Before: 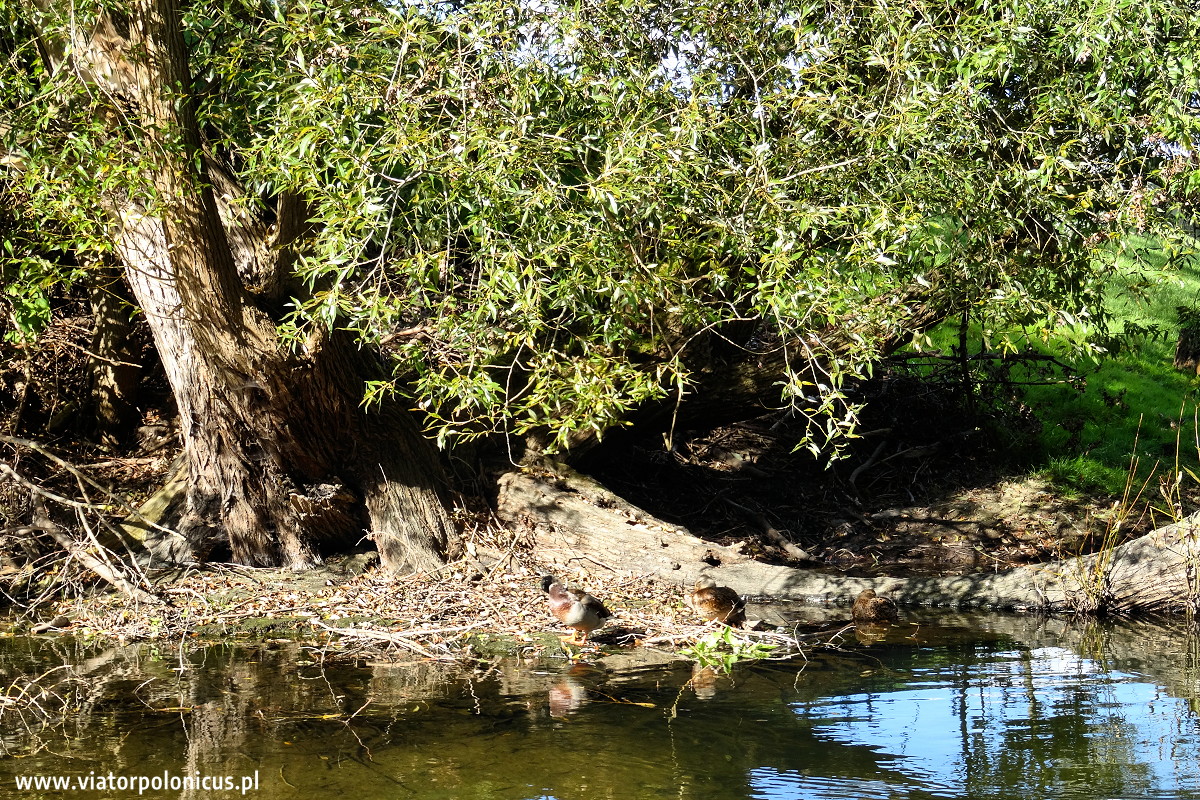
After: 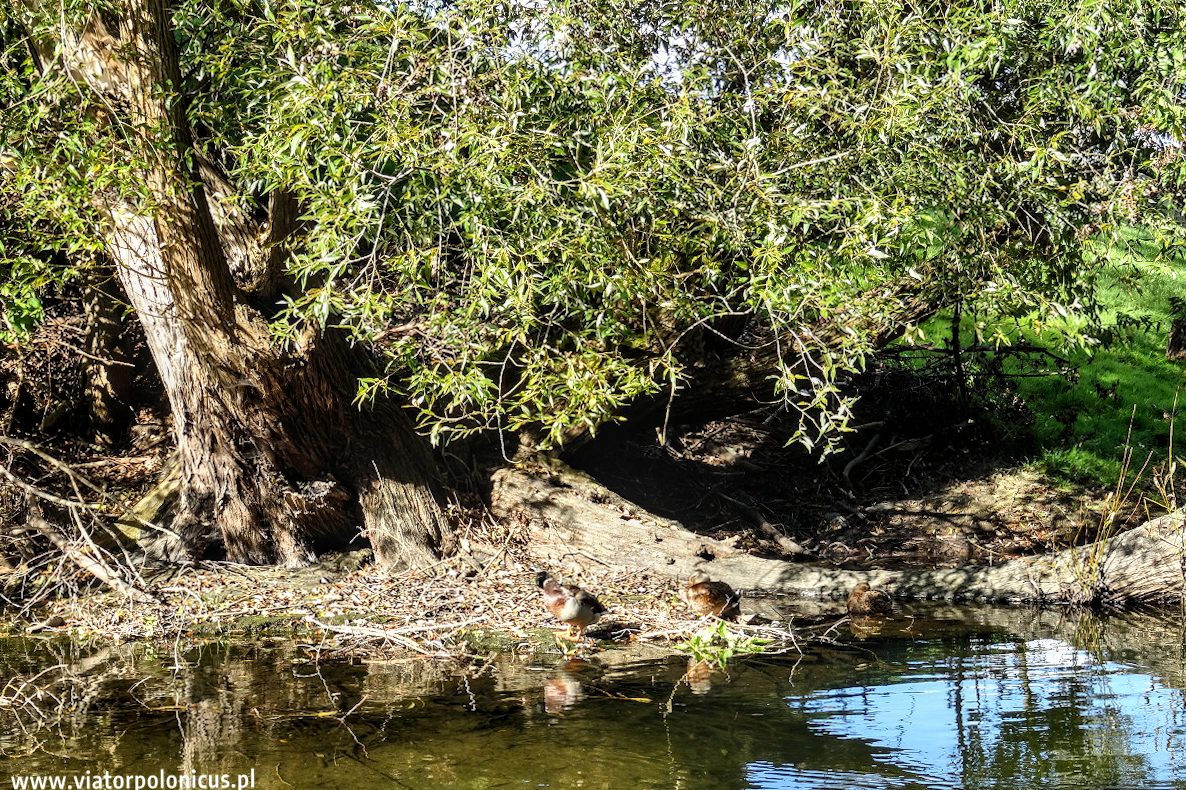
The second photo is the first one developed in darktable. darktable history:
rotate and perspective: rotation -0.45°, automatic cropping original format, crop left 0.008, crop right 0.992, crop top 0.012, crop bottom 0.988
local contrast: detail 130%
shadows and highlights: shadows 49, highlights -41, soften with gaussian
